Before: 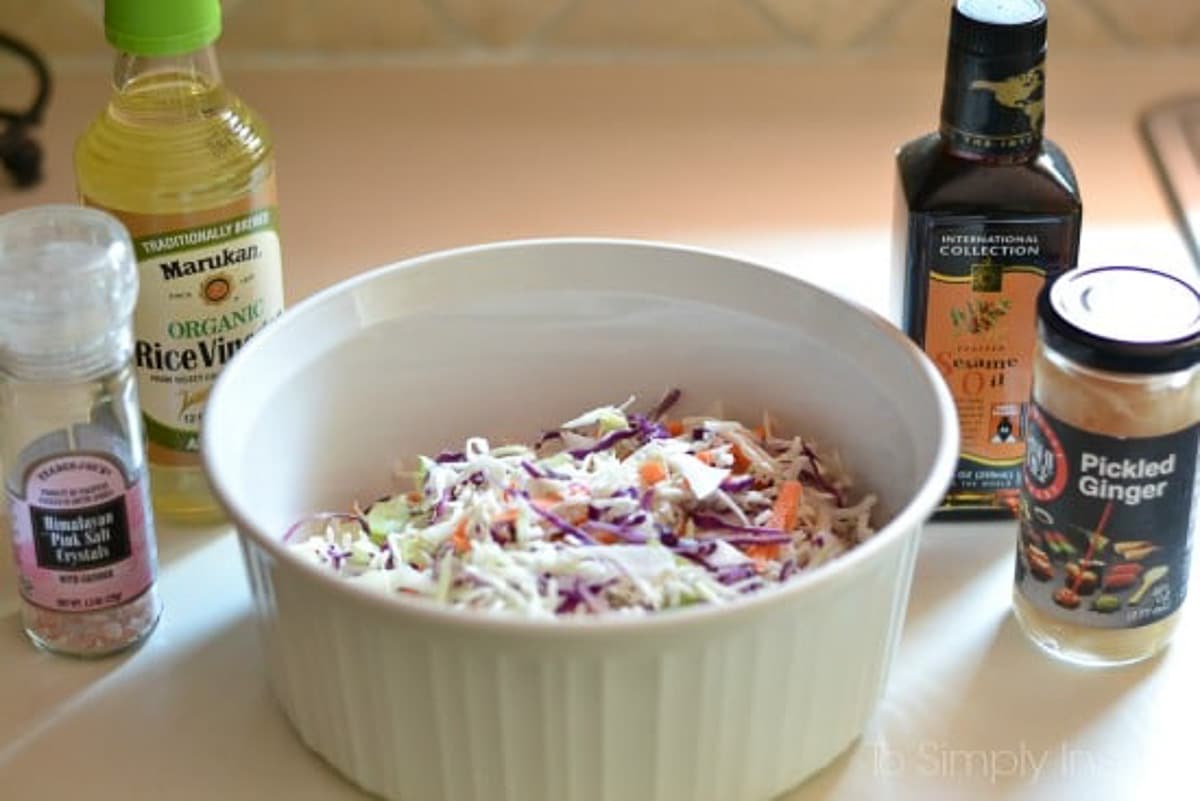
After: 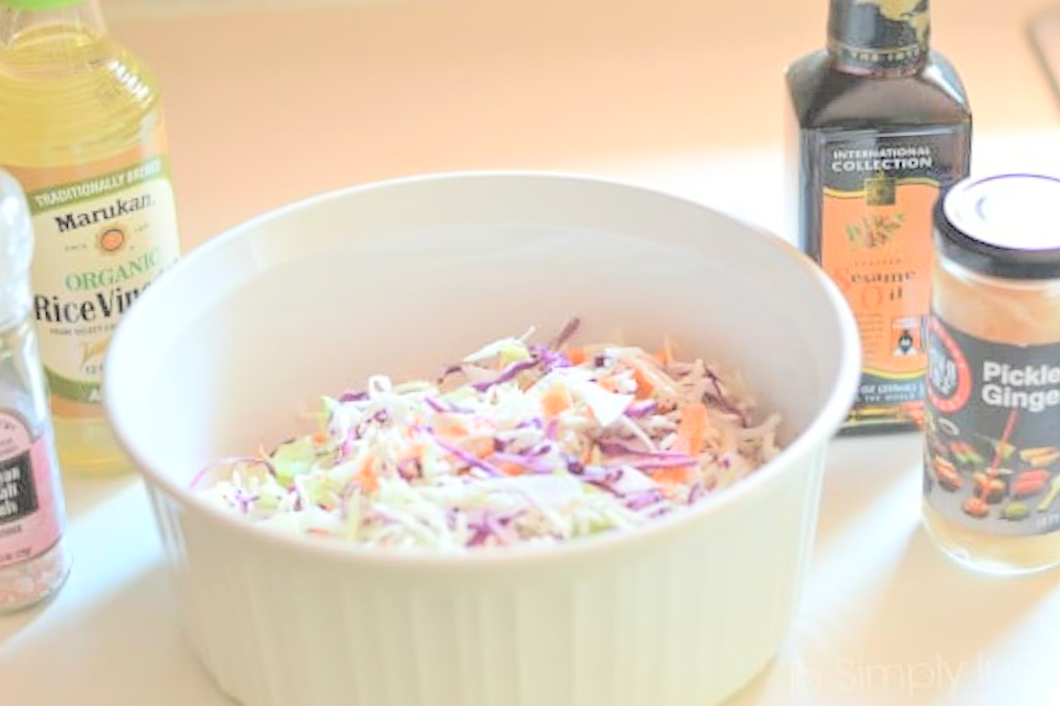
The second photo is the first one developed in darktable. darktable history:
crop and rotate: angle 2.72°, left 5.468%, top 5.675%
contrast brightness saturation: brightness 0.999
